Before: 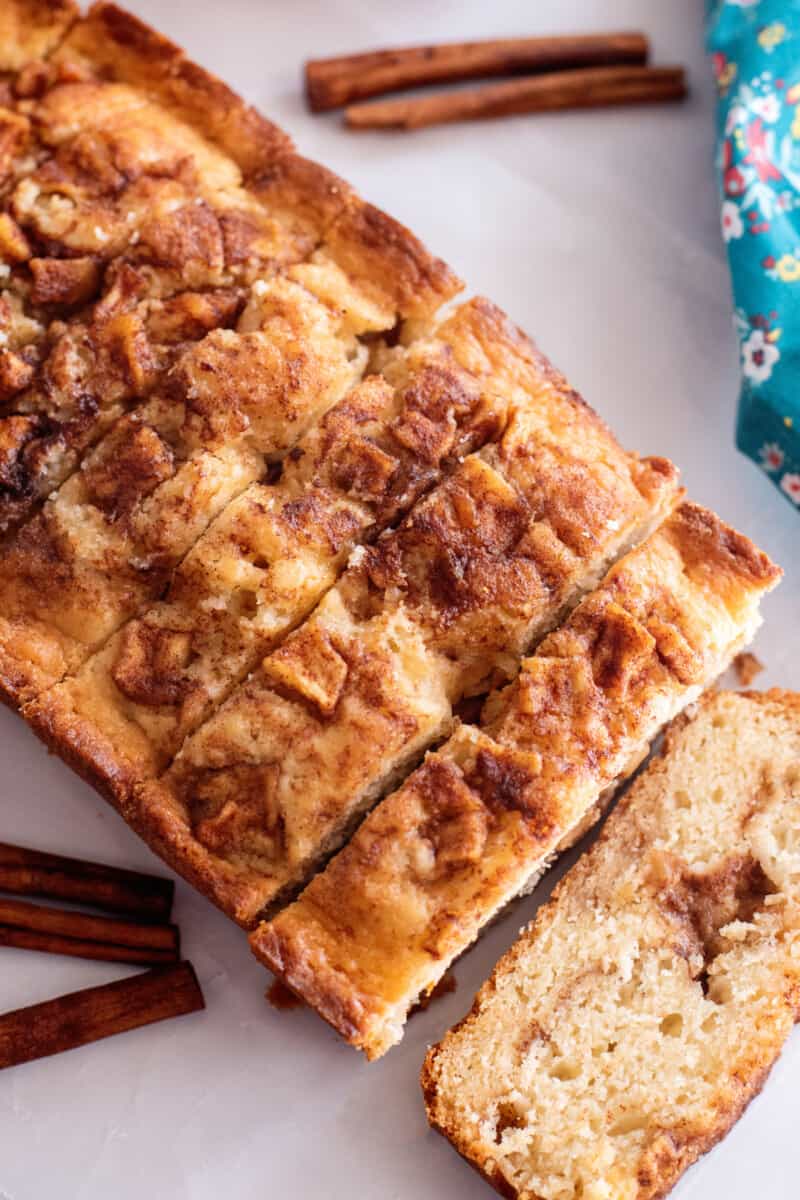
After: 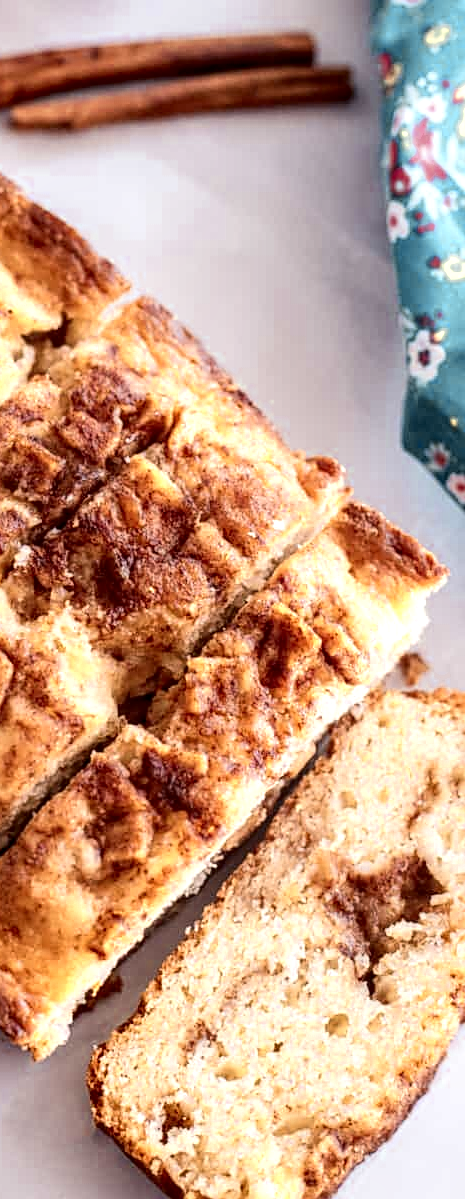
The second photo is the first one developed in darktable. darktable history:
local contrast: detail 130%
color zones: curves: ch0 [(0.004, 0.305) (0.261, 0.623) (0.389, 0.399) (0.708, 0.571) (0.947, 0.34)]; ch1 [(0.025, 0.645) (0.229, 0.584) (0.326, 0.551) (0.484, 0.262) (0.757, 0.643)], mix 22.25%
crop: left 41.828%
contrast brightness saturation: contrast 0.06, brightness -0.011, saturation -0.244
tone curve: curves: ch0 [(0, 0) (0.004, 0.001) (0.133, 0.112) (0.325, 0.362) (0.832, 0.893) (1, 1)], color space Lab, independent channels, preserve colors none
shadows and highlights: shadows 74.1, highlights -26.34, shadows color adjustment 97.66%, soften with gaussian
sharpen: on, module defaults
